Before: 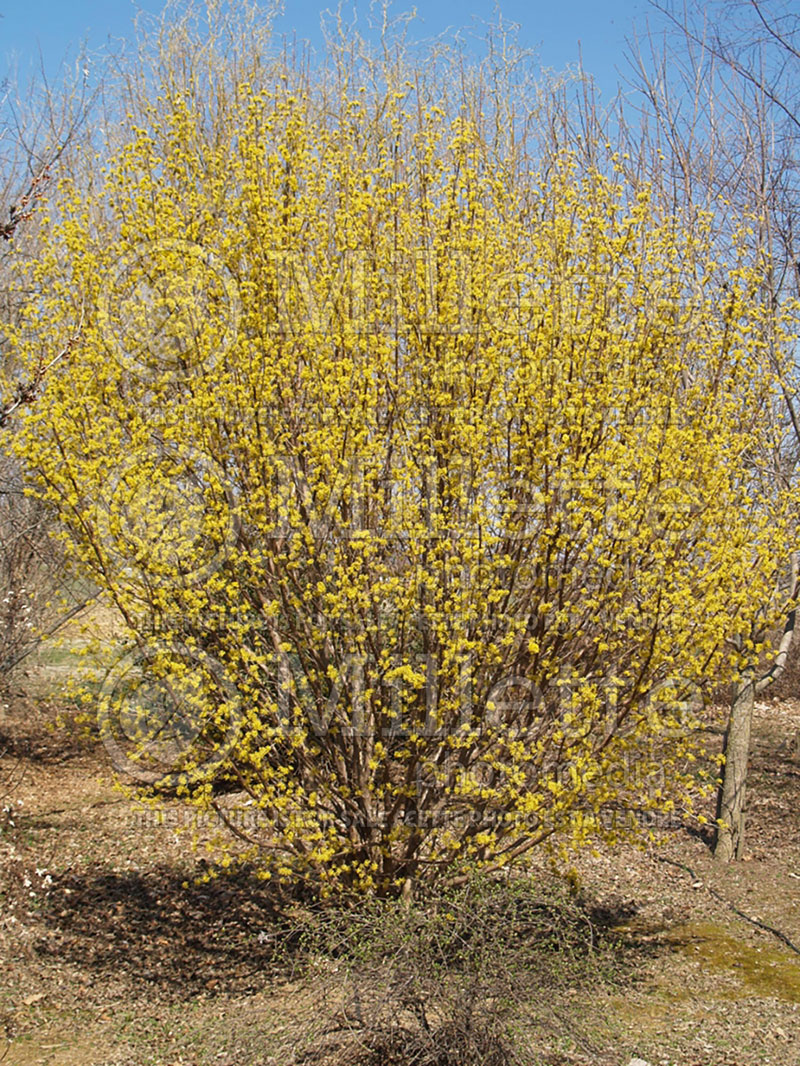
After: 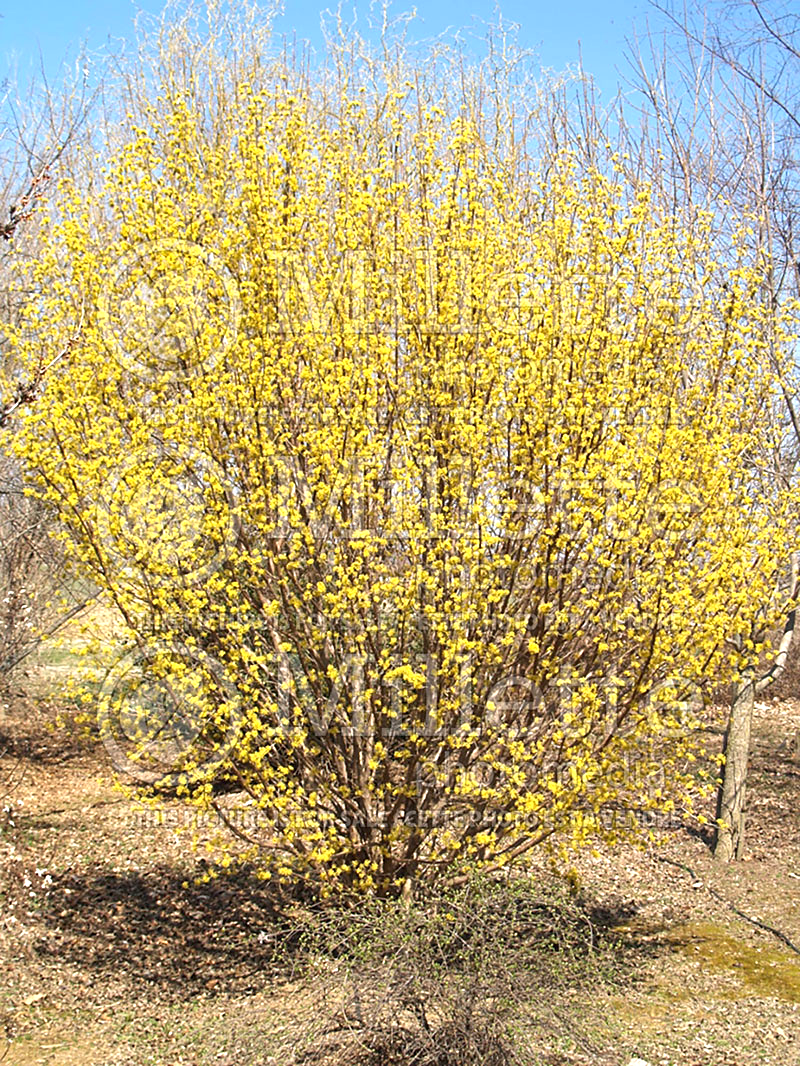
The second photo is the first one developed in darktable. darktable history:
sharpen: amount 0.2
exposure: exposure 0.722 EV, compensate highlight preservation false
